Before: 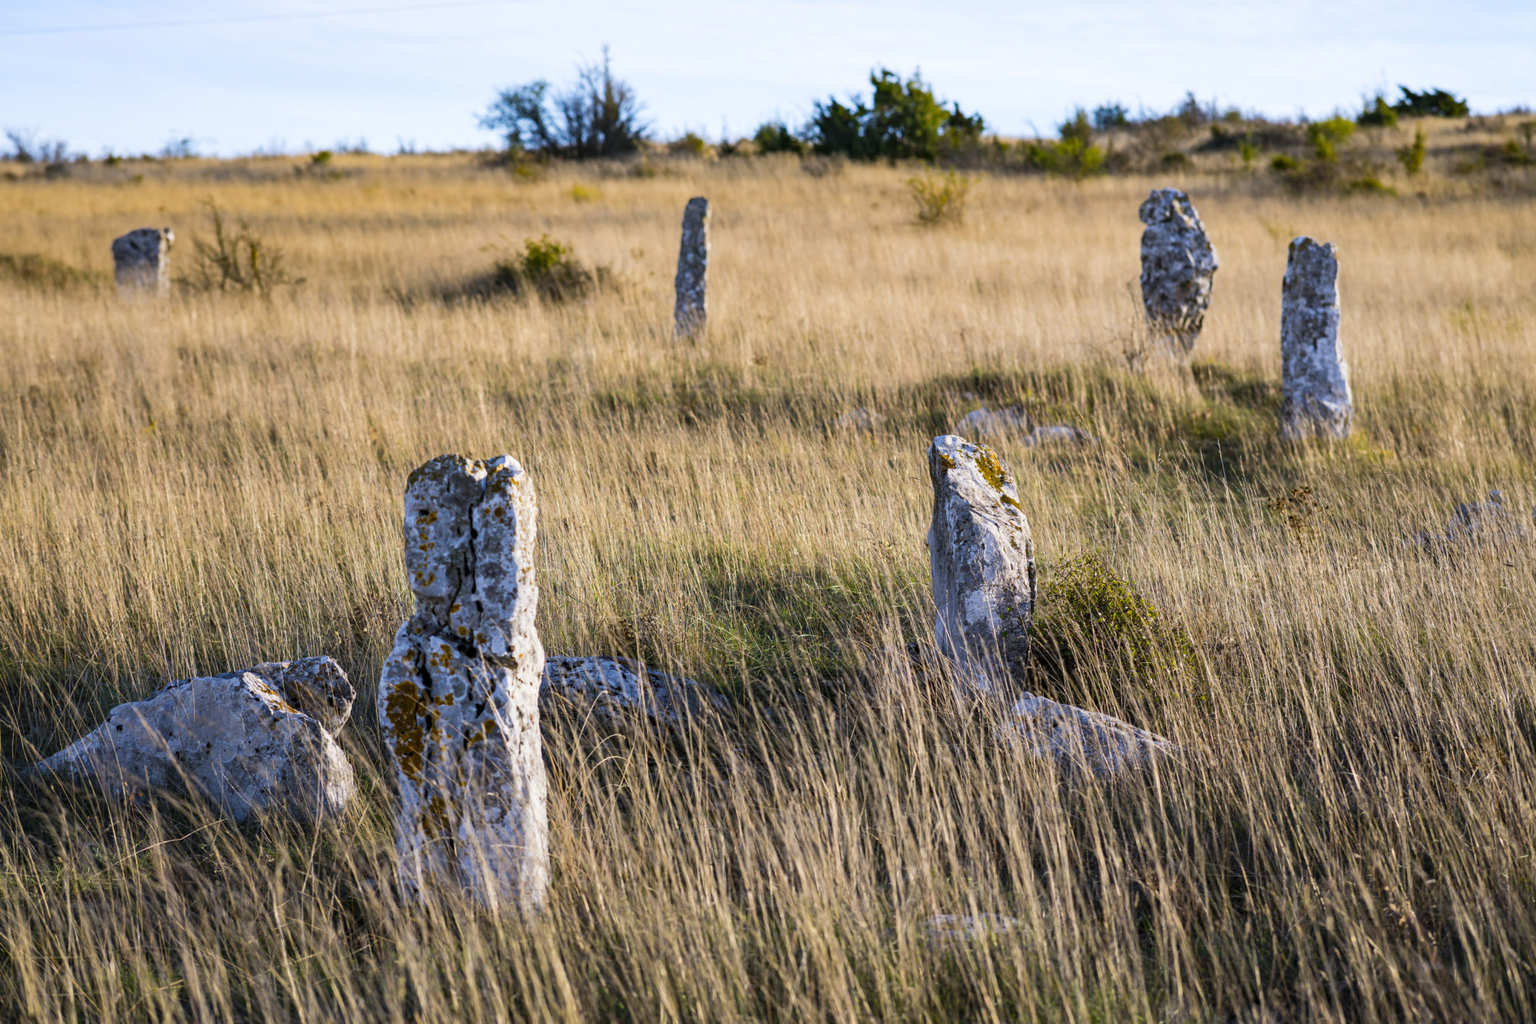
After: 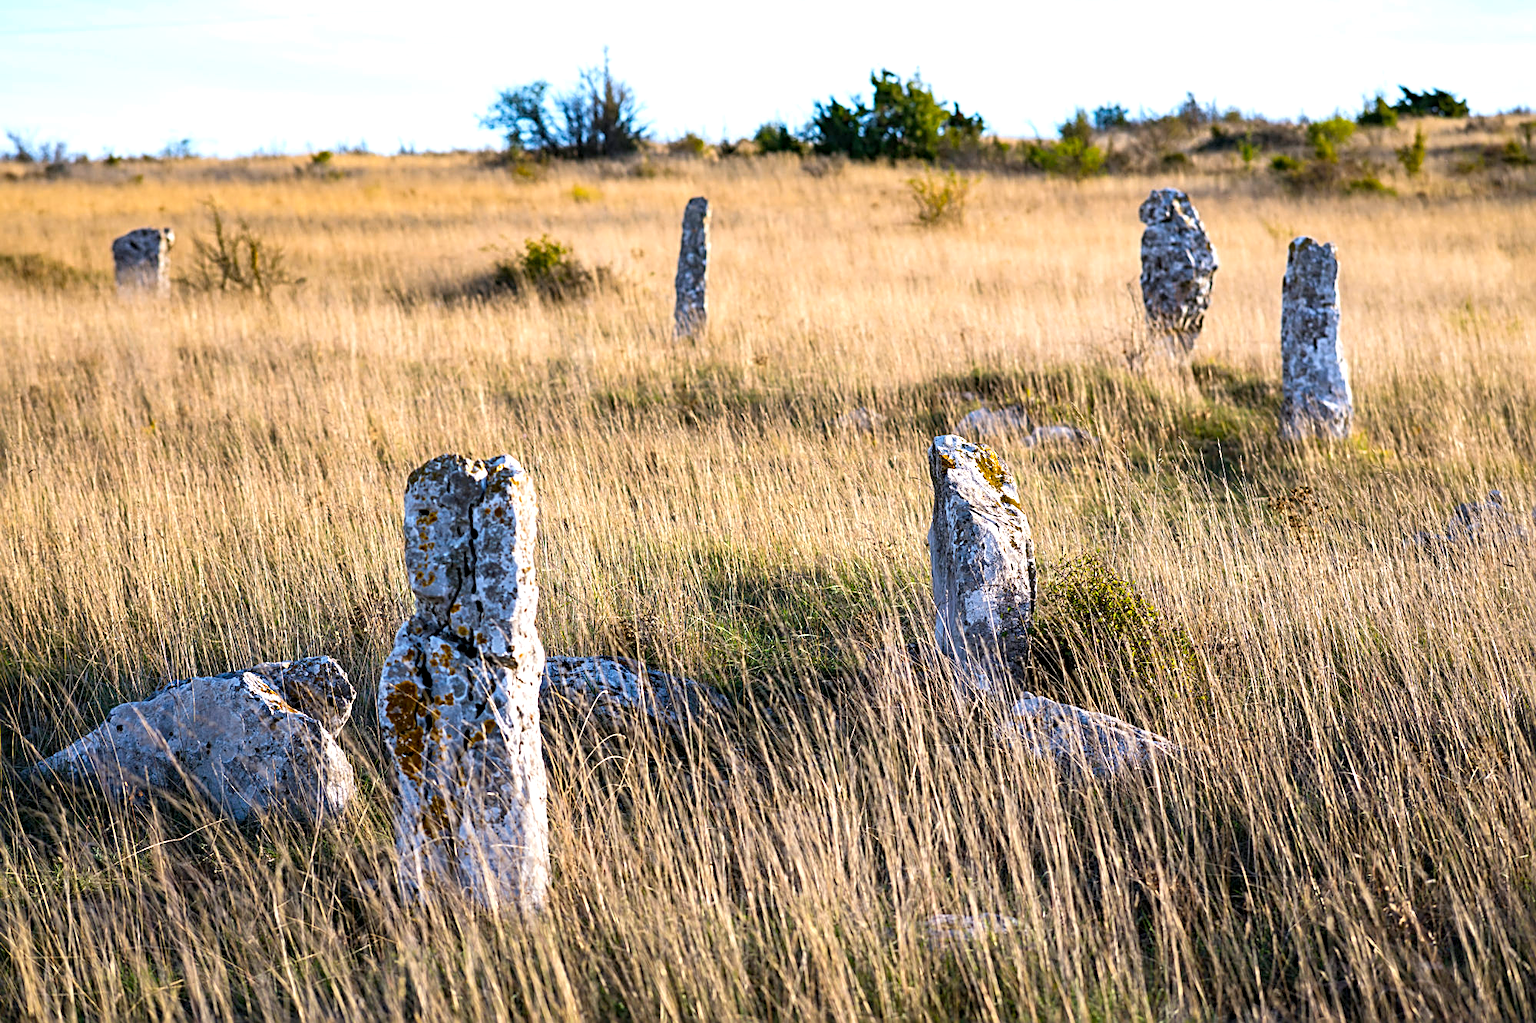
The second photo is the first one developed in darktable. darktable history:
exposure: black level correction 0.001, exposure 0.5 EV, compensate exposure bias true, compensate highlight preservation false
sharpen: radius 2.543, amount 0.636
